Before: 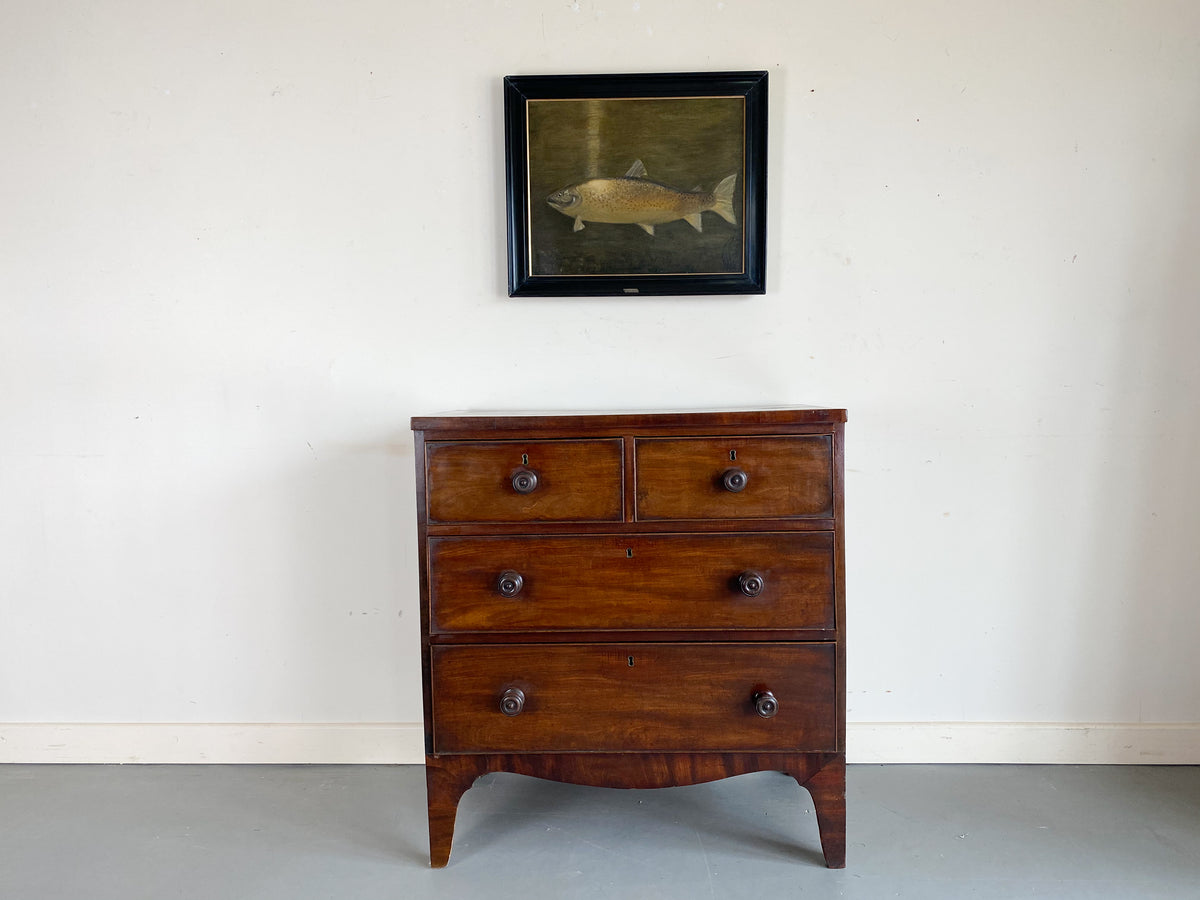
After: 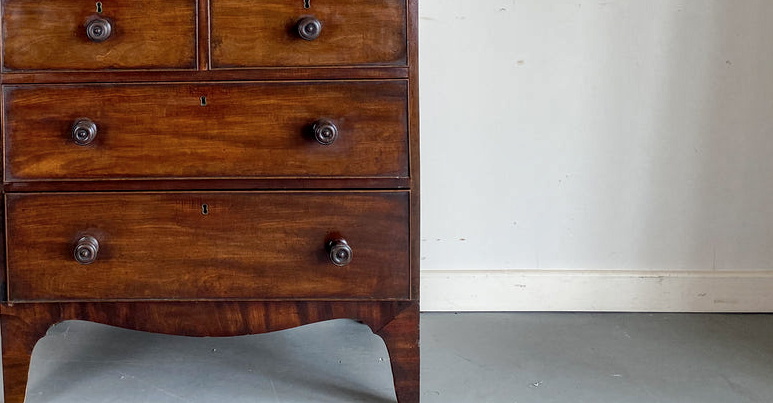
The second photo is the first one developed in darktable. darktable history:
crop and rotate: left 35.509%, top 50.238%, bottom 4.934%
shadows and highlights: shadows 40, highlights -54, highlights color adjustment 46%, low approximation 0.01, soften with gaussian
local contrast: on, module defaults
